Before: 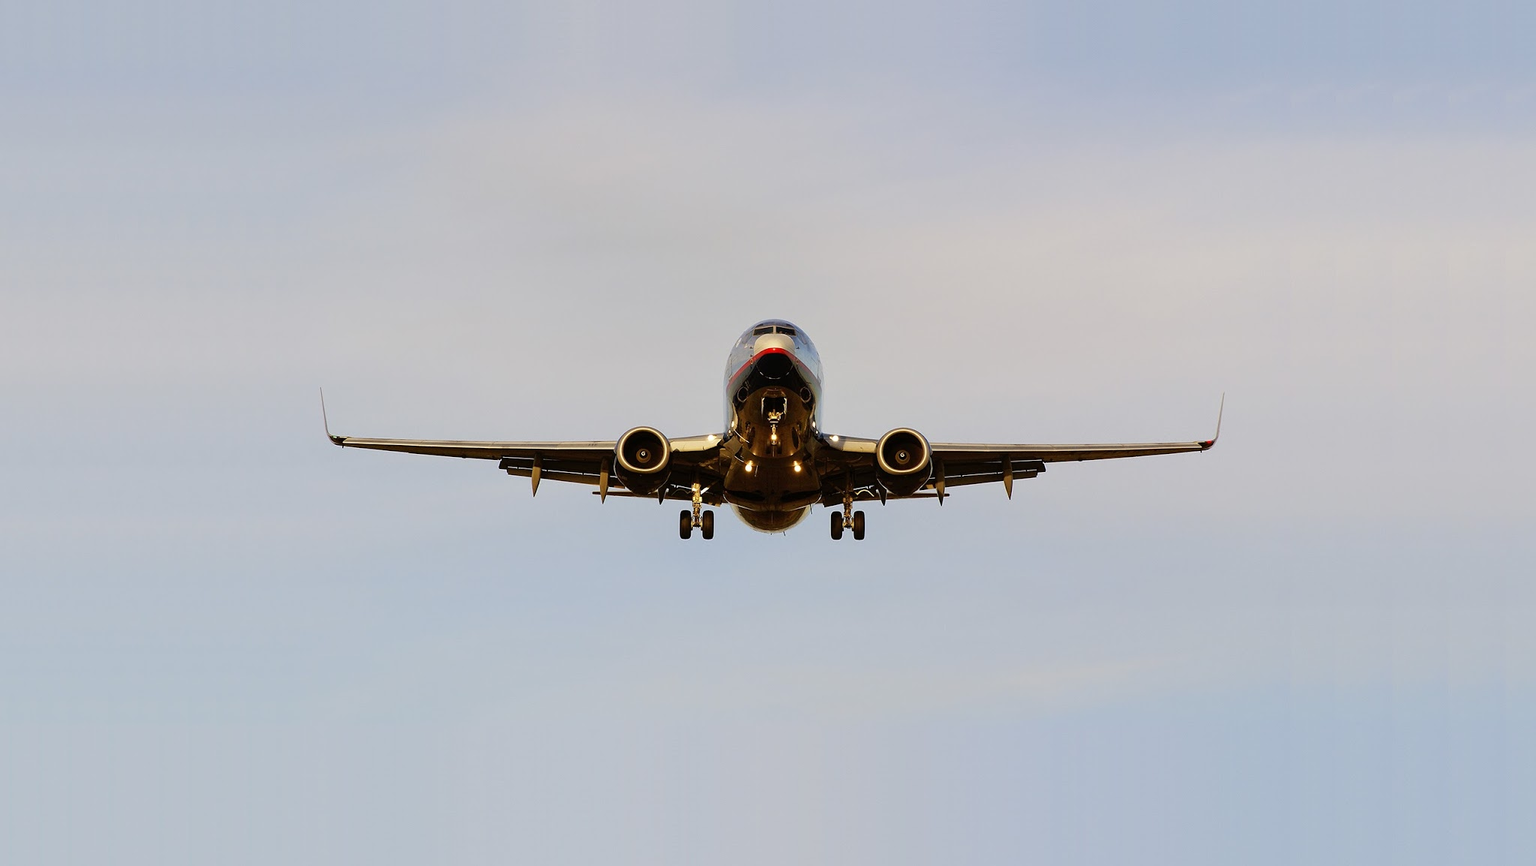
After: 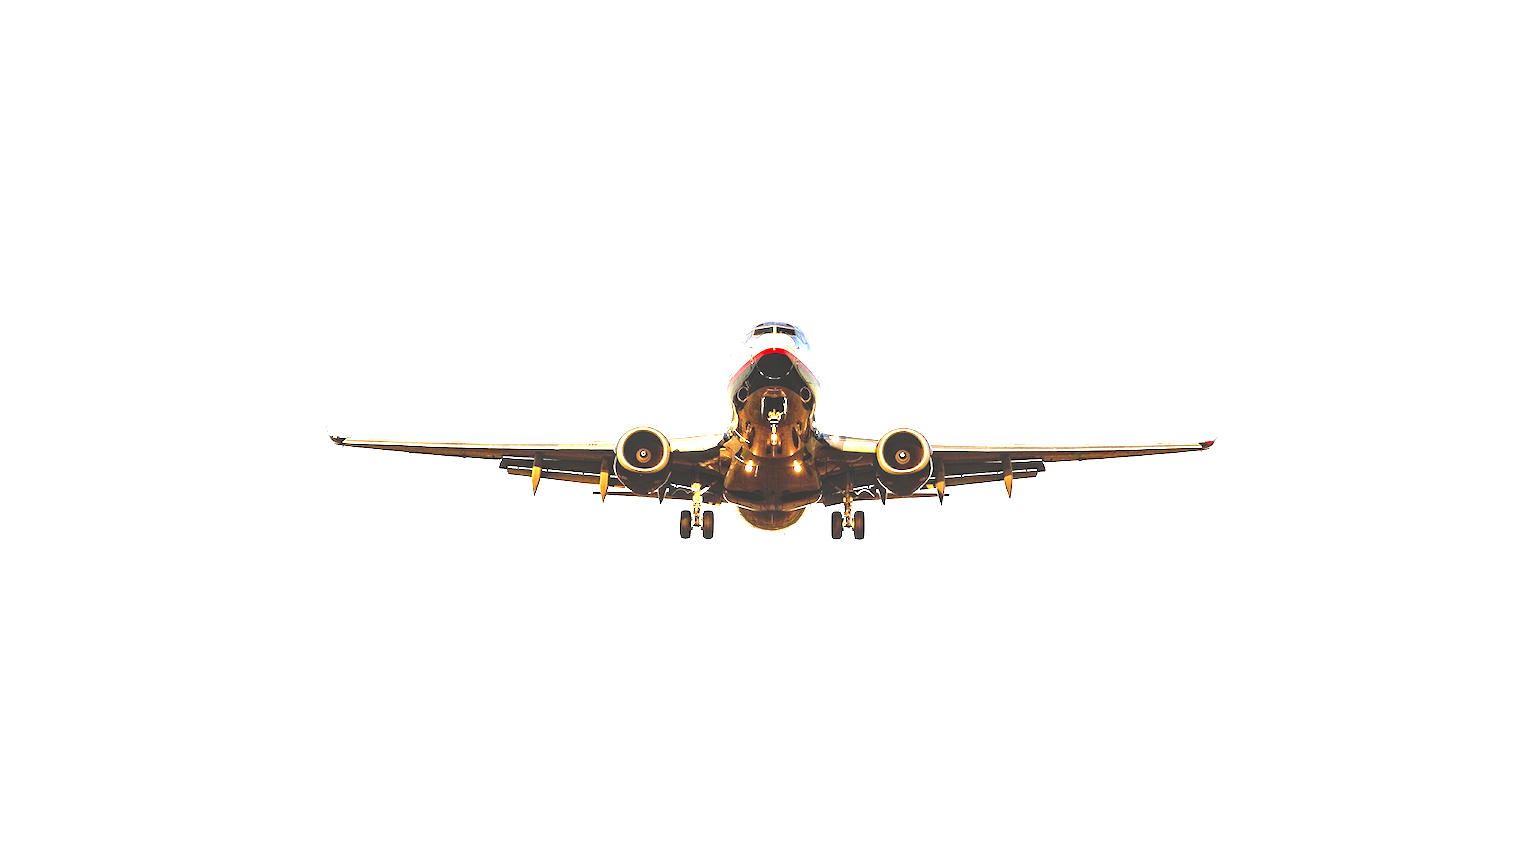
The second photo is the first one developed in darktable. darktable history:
local contrast: on, module defaults
tone curve: curves: ch0 [(0, 0) (0.003, 0.013) (0.011, 0.016) (0.025, 0.023) (0.044, 0.036) (0.069, 0.051) (0.1, 0.076) (0.136, 0.107) (0.177, 0.145) (0.224, 0.186) (0.277, 0.246) (0.335, 0.311) (0.399, 0.378) (0.468, 0.462) (0.543, 0.548) (0.623, 0.636) (0.709, 0.728) (0.801, 0.816) (0.898, 0.9) (1, 1)], preserve colors none
levels: levels [0, 0.281, 0.562]
